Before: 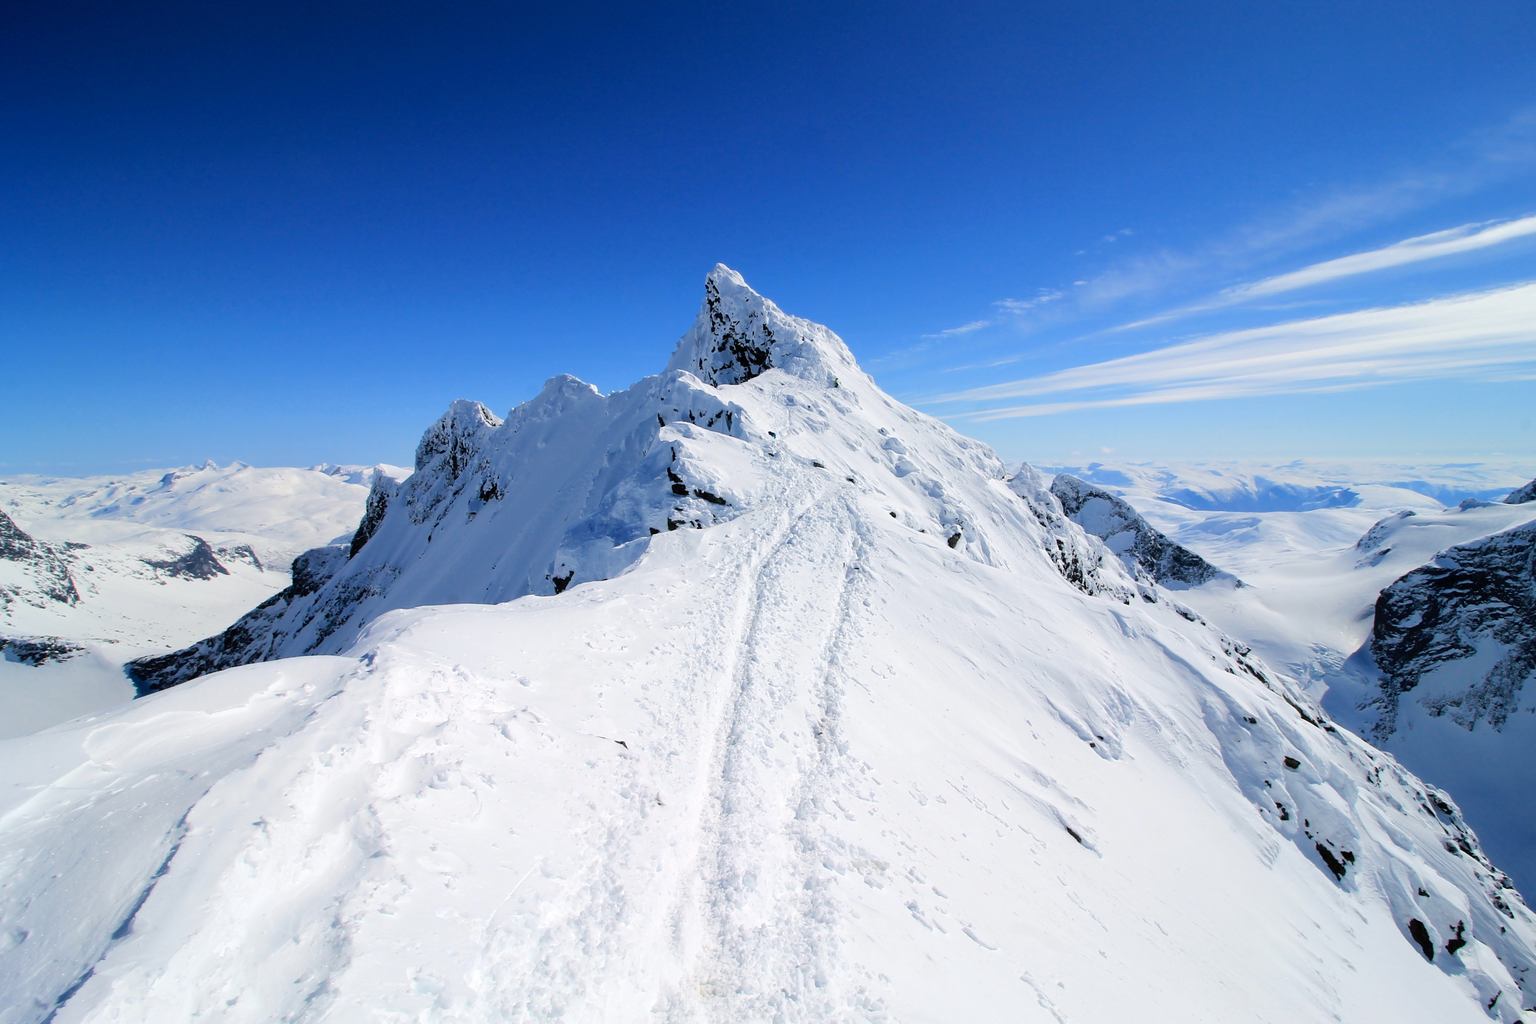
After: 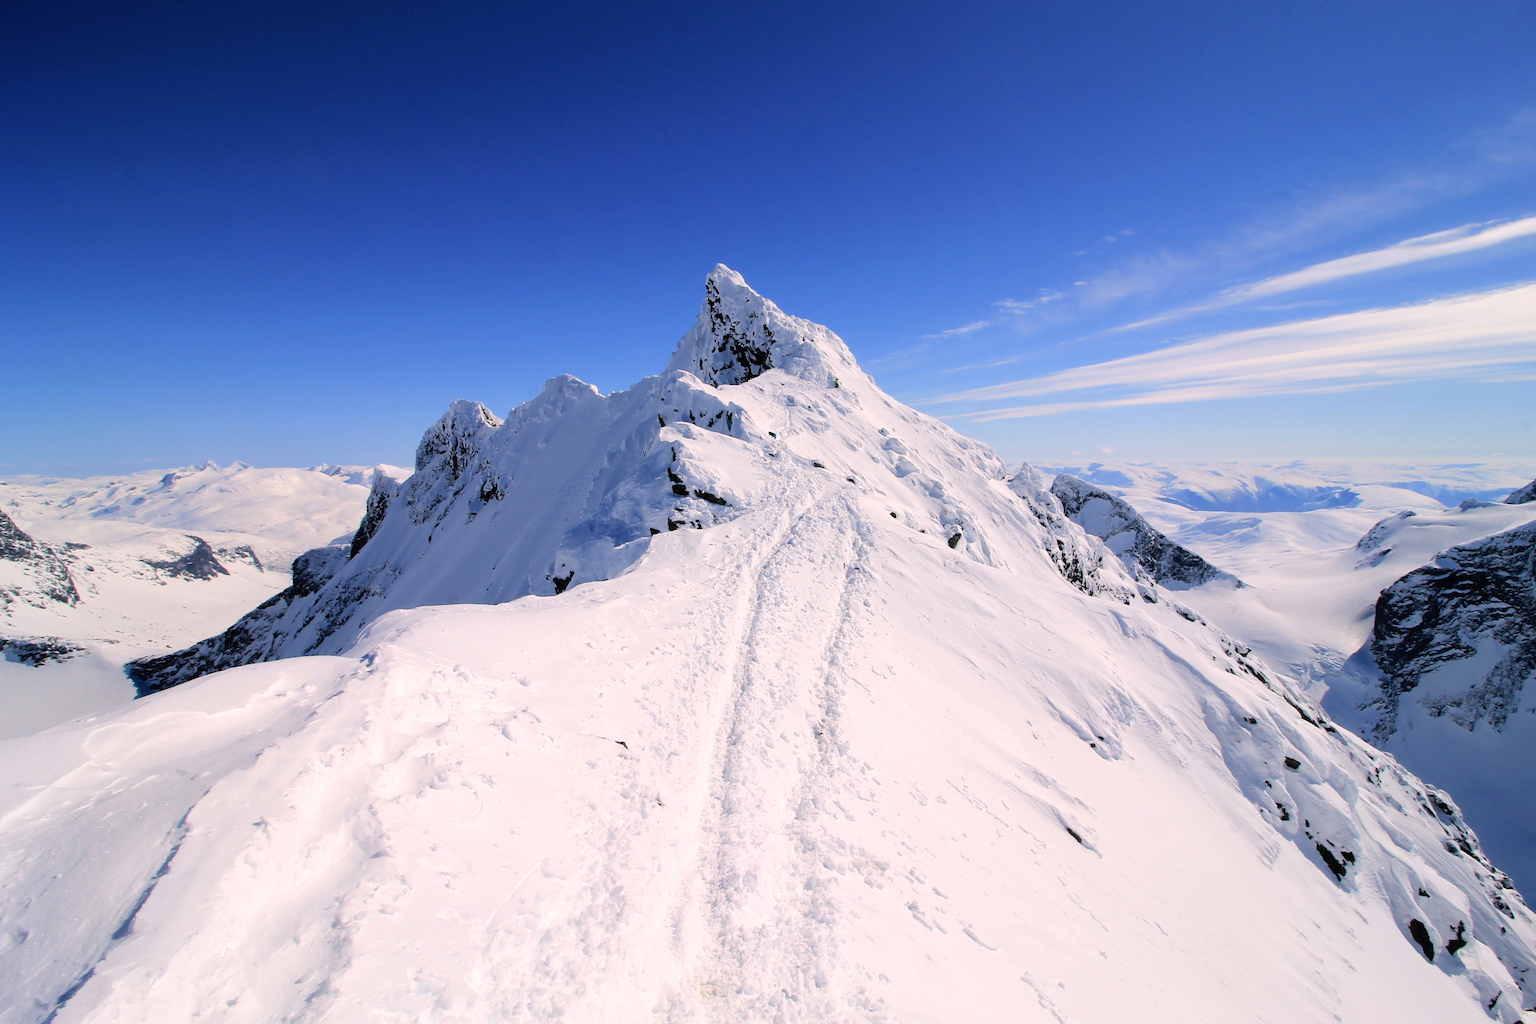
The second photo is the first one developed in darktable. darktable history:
levels: mode automatic
white balance: emerald 1
color correction: highlights a* 7.34, highlights b* 4.37
